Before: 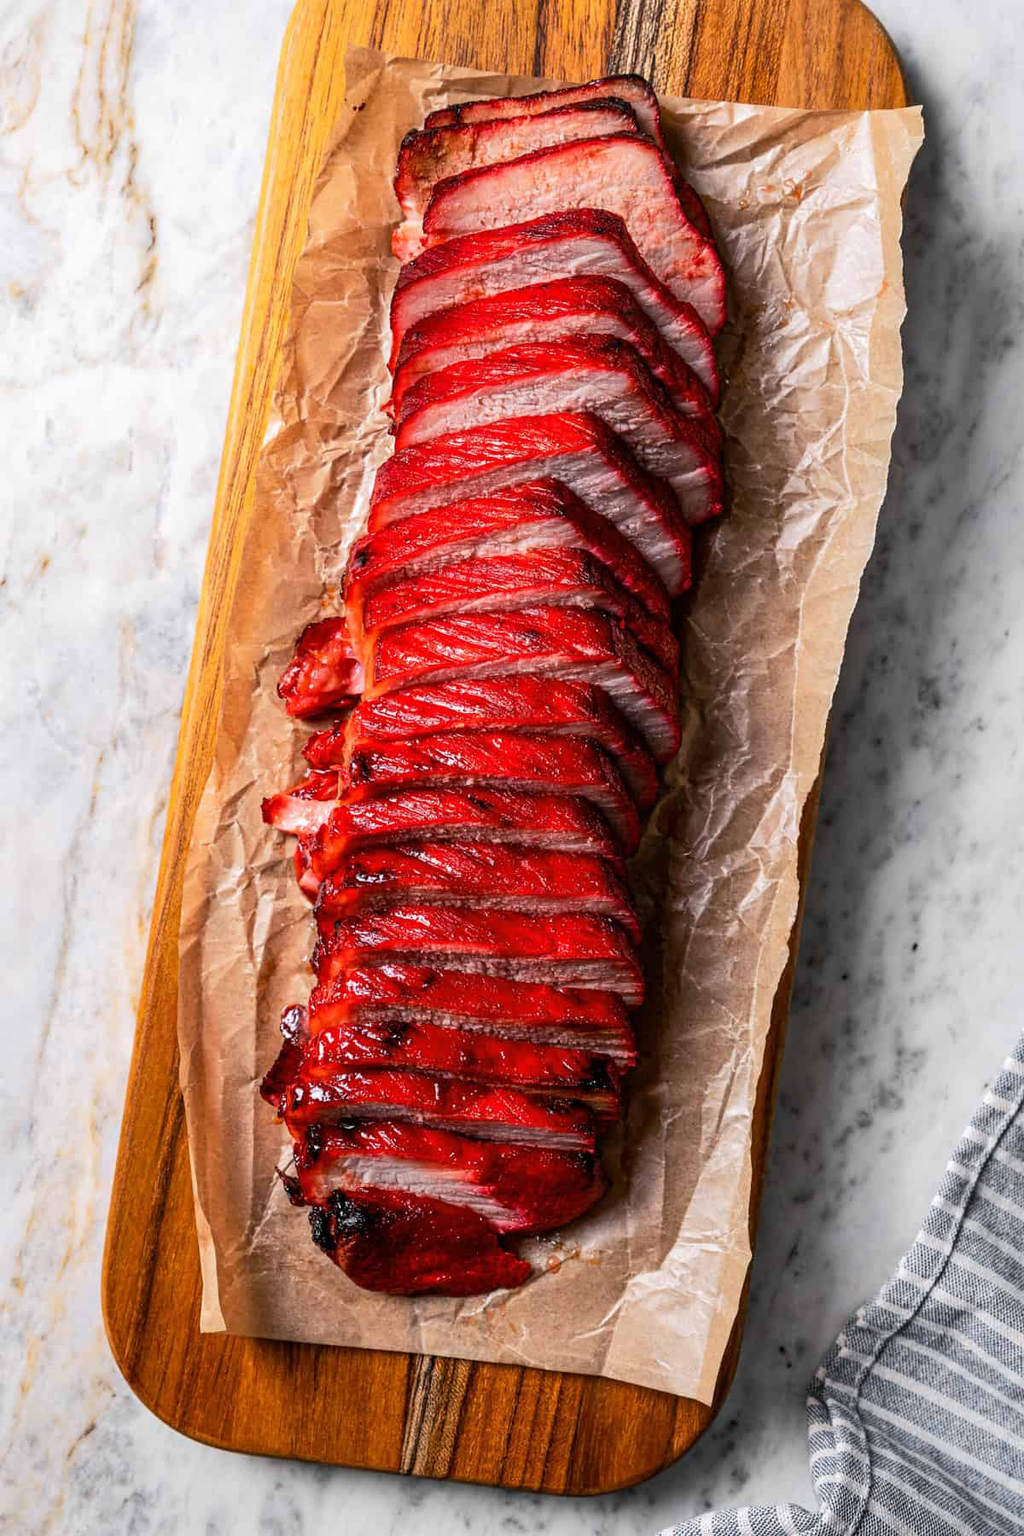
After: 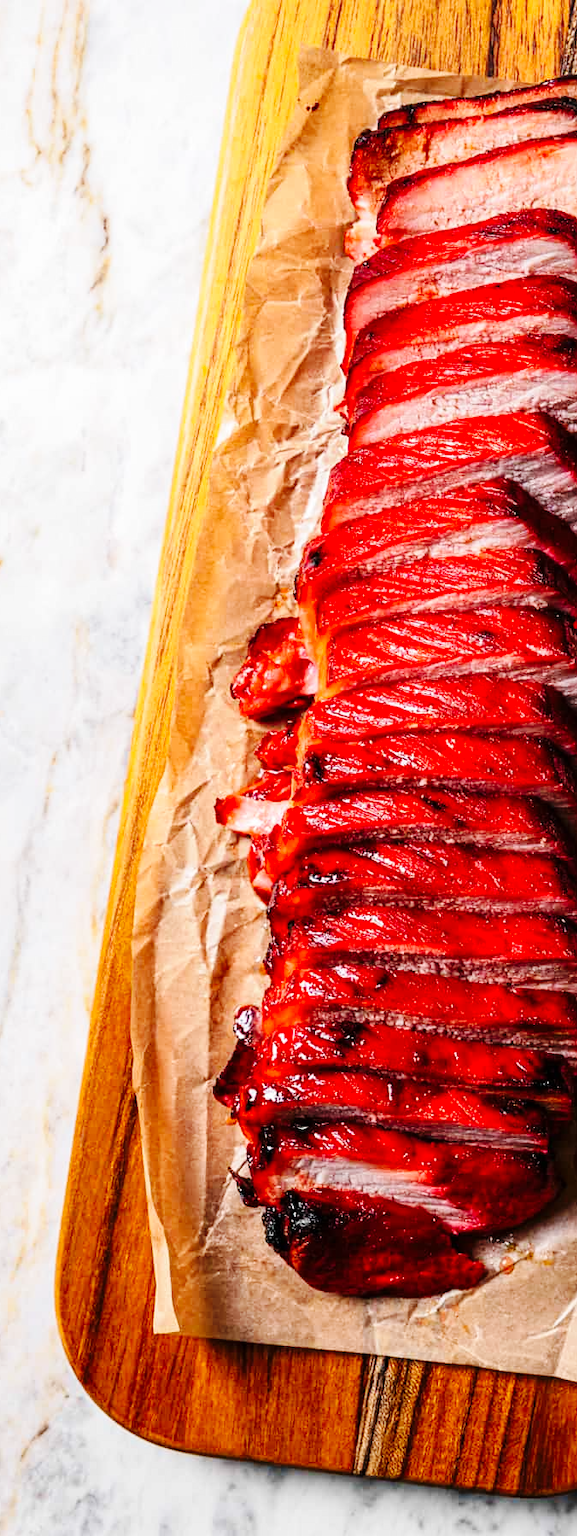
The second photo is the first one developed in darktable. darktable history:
crop: left 4.643%, right 38.978%
base curve: curves: ch0 [(0, 0) (0.036, 0.025) (0.121, 0.166) (0.206, 0.329) (0.605, 0.79) (1, 1)], preserve colors none
